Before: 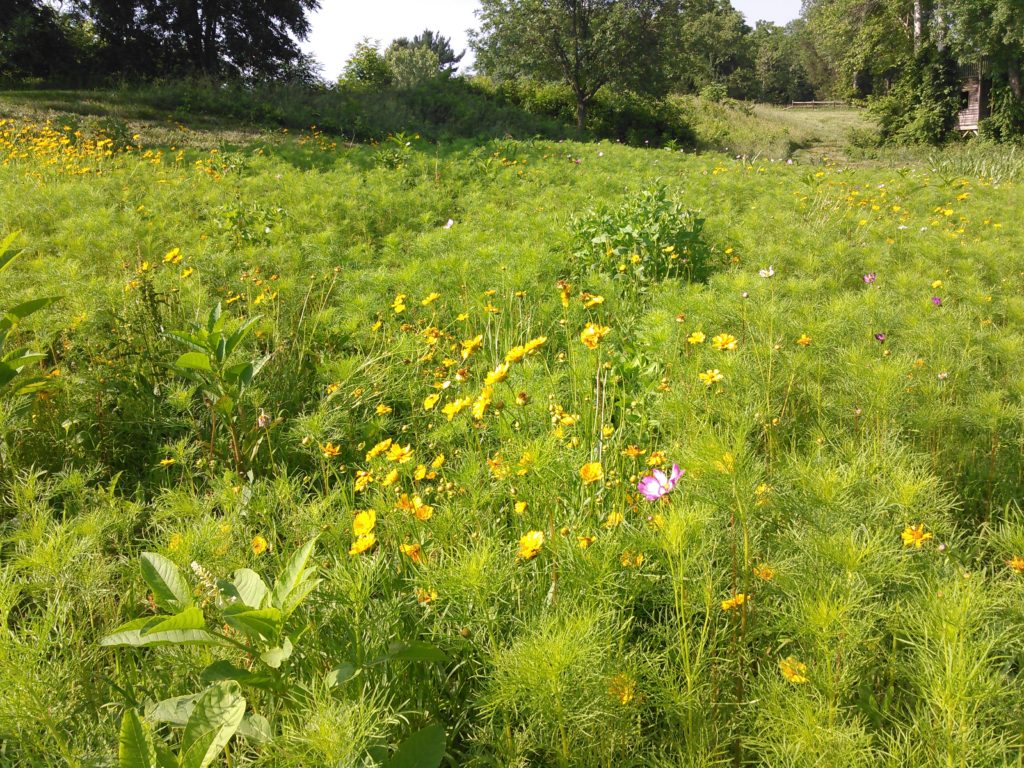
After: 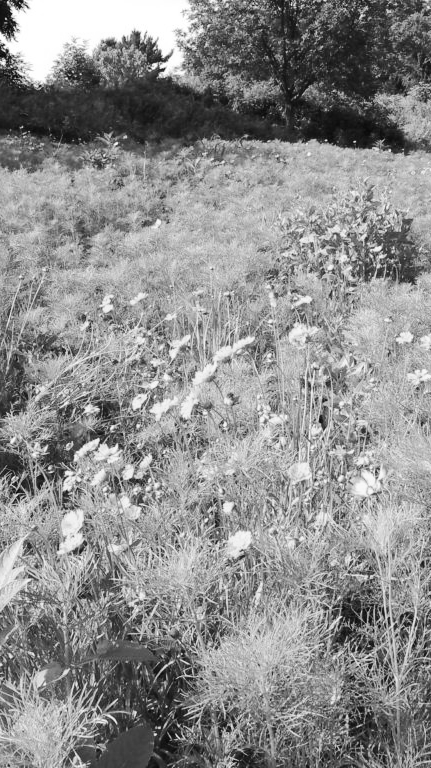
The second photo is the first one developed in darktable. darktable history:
tone curve: curves: ch0 [(0, 0) (0.003, 0.008) (0.011, 0.011) (0.025, 0.018) (0.044, 0.028) (0.069, 0.039) (0.1, 0.056) (0.136, 0.081) (0.177, 0.118) (0.224, 0.164) (0.277, 0.223) (0.335, 0.3) (0.399, 0.399) (0.468, 0.51) (0.543, 0.618) (0.623, 0.71) (0.709, 0.79) (0.801, 0.865) (0.898, 0.93) (1, 1)], preserve colors none
monochrome: on, module defaults
crop: left 28.583%, right 29.231%
